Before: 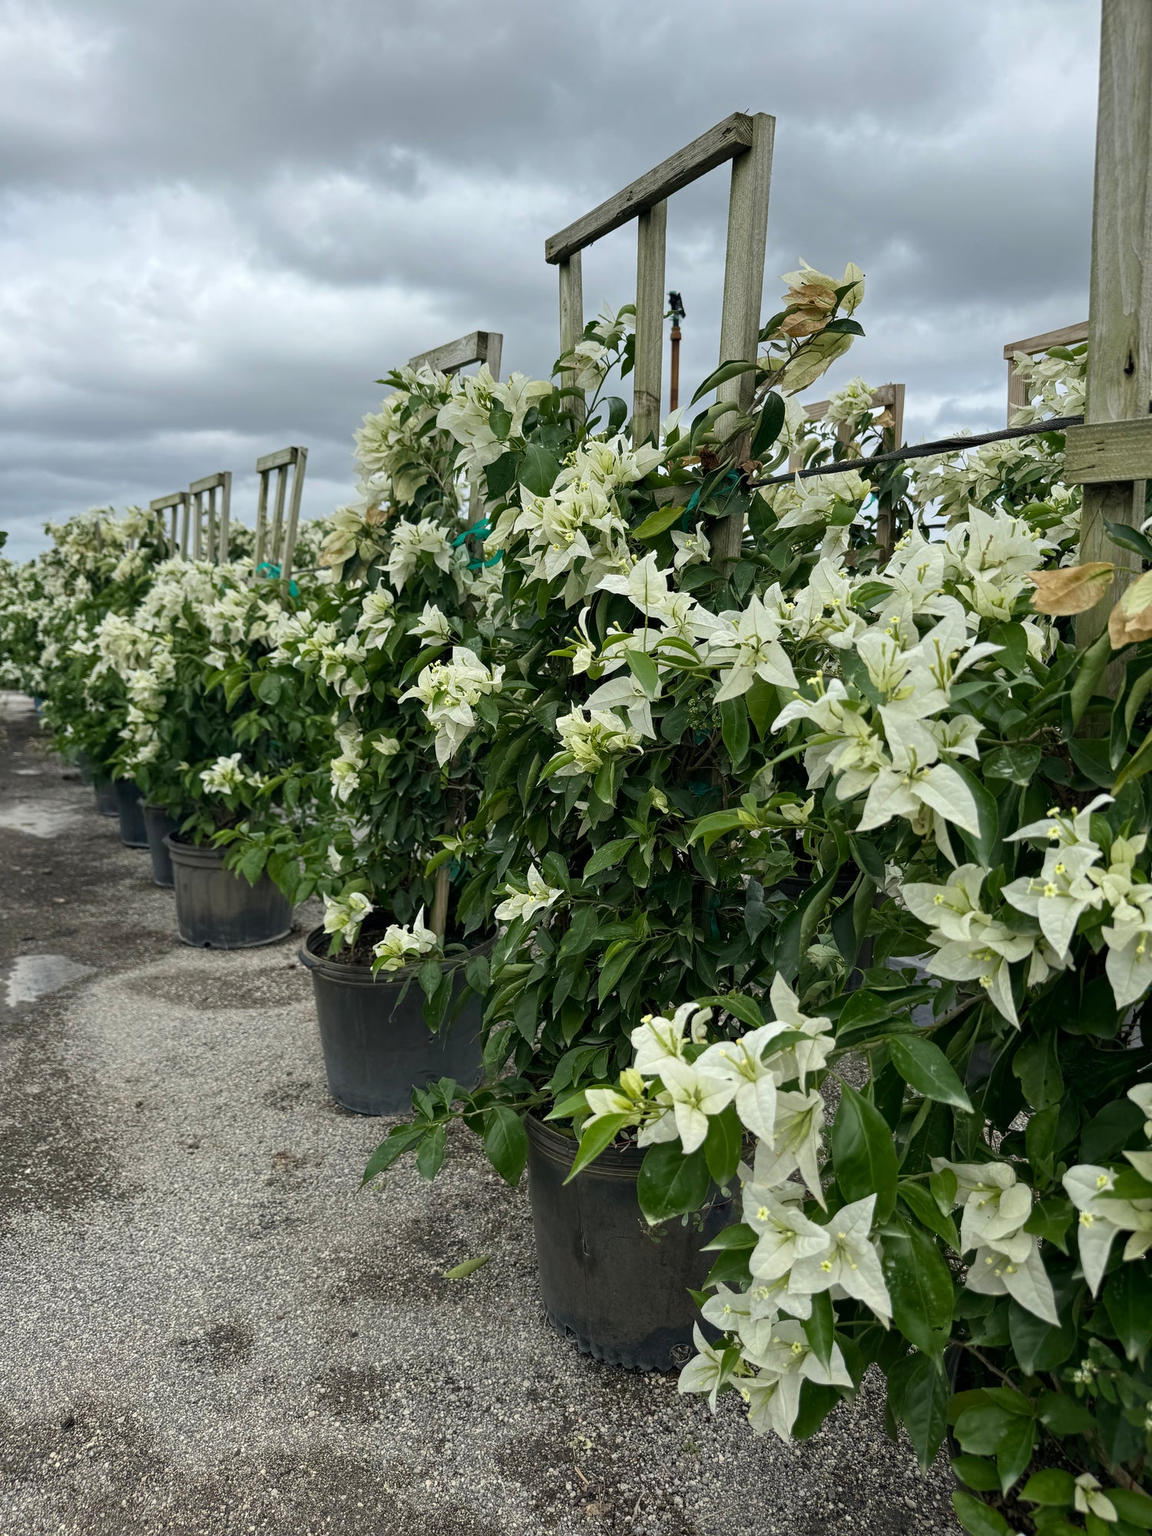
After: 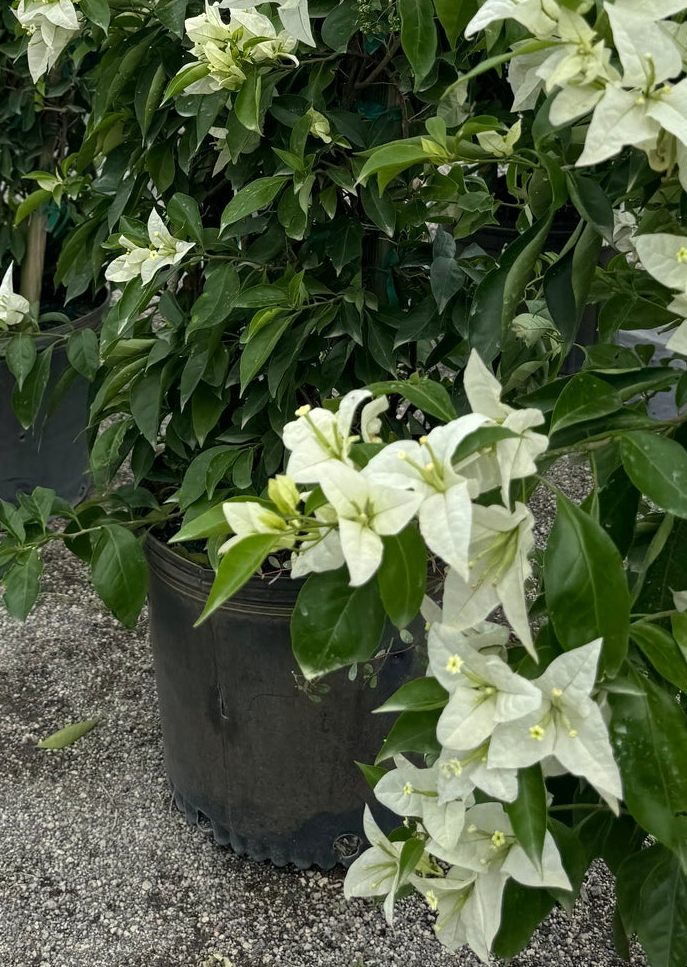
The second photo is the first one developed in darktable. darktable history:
crop: left 35.976%, top 45.819%, right 18.162%, bottom 5.807%
tone equalizer: on, module defaults
exposure: exposure 0.127 EV, compensate highlight preservation false
